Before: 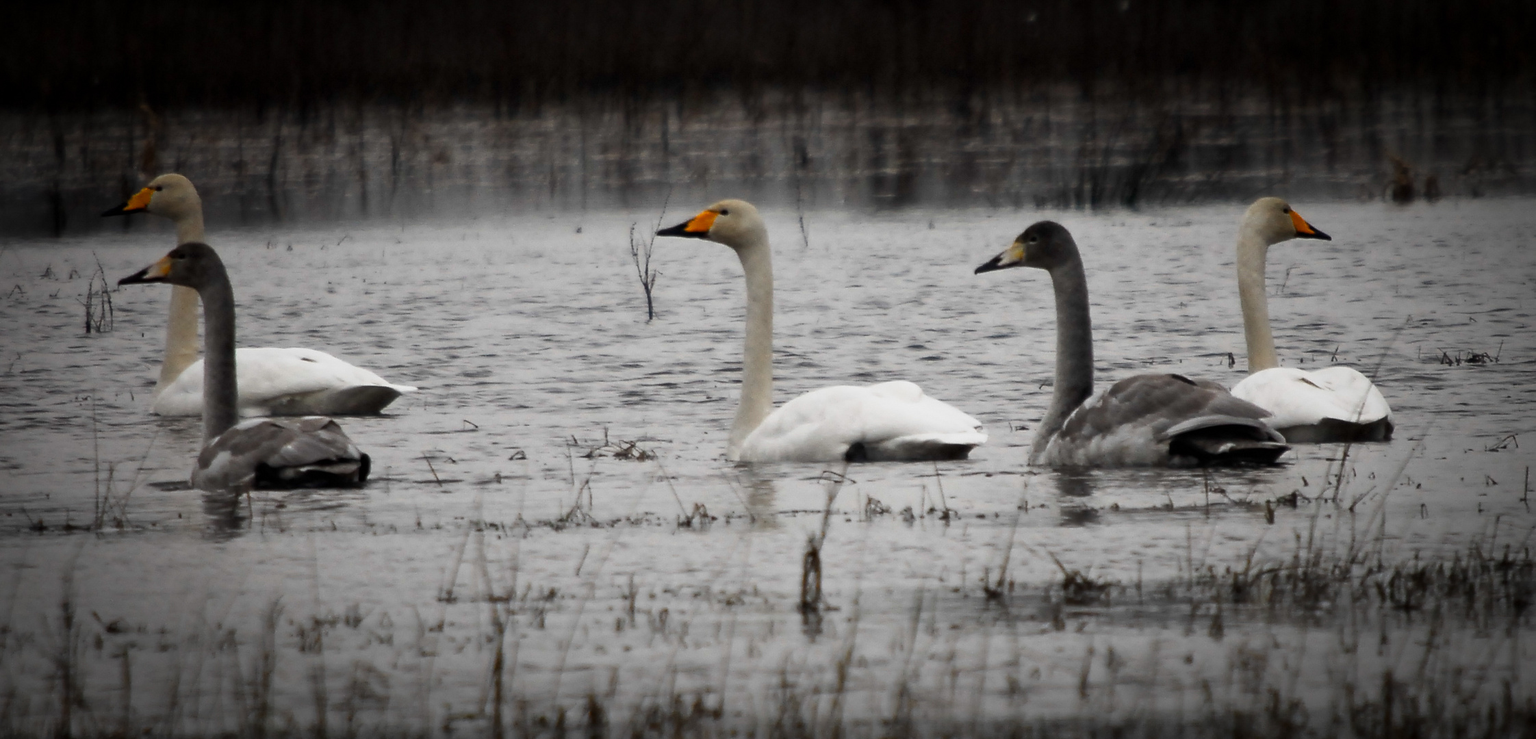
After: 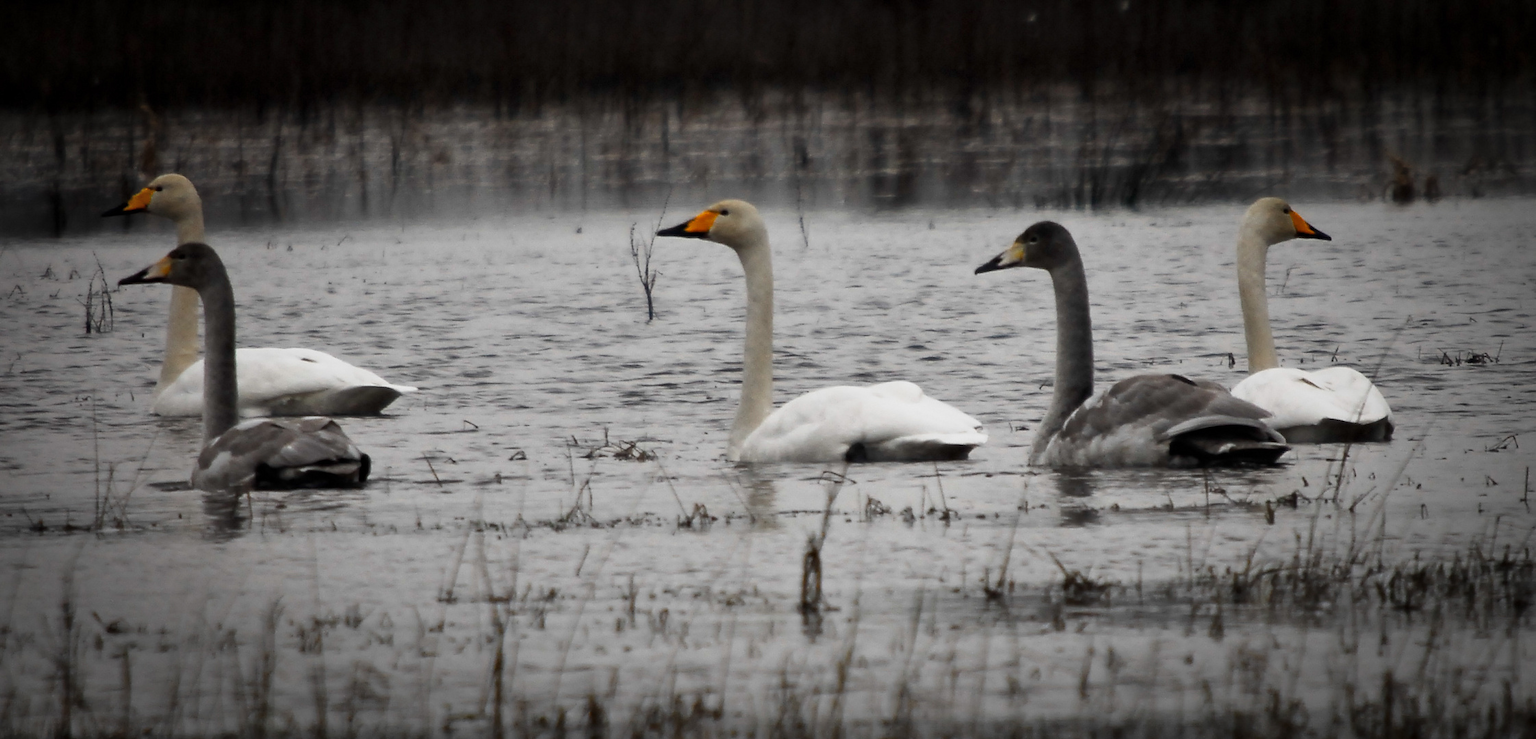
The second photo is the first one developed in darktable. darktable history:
shadows and highlights: shadows 33.12, highlights -47.25, compress 49.85%, soften with gaussian
